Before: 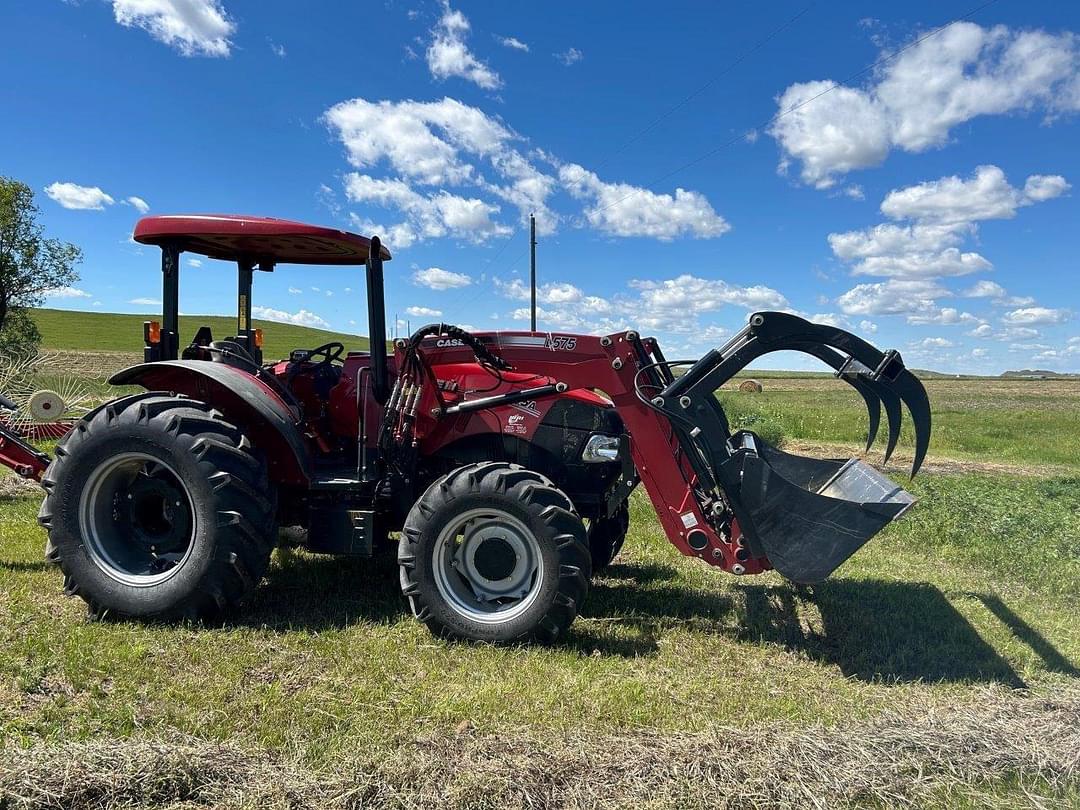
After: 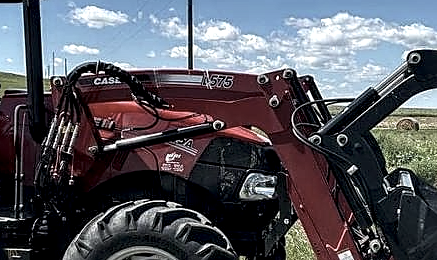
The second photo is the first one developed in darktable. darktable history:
sharpen: on, module defaults
contrast brightness saturation: contrast 0.105, saturation -0.367
crop: left 31.797%, top 32.427%, right 27.721%, bottom 35.365%
local contrast: highlights 60%, shadows 63%, detail 160%
